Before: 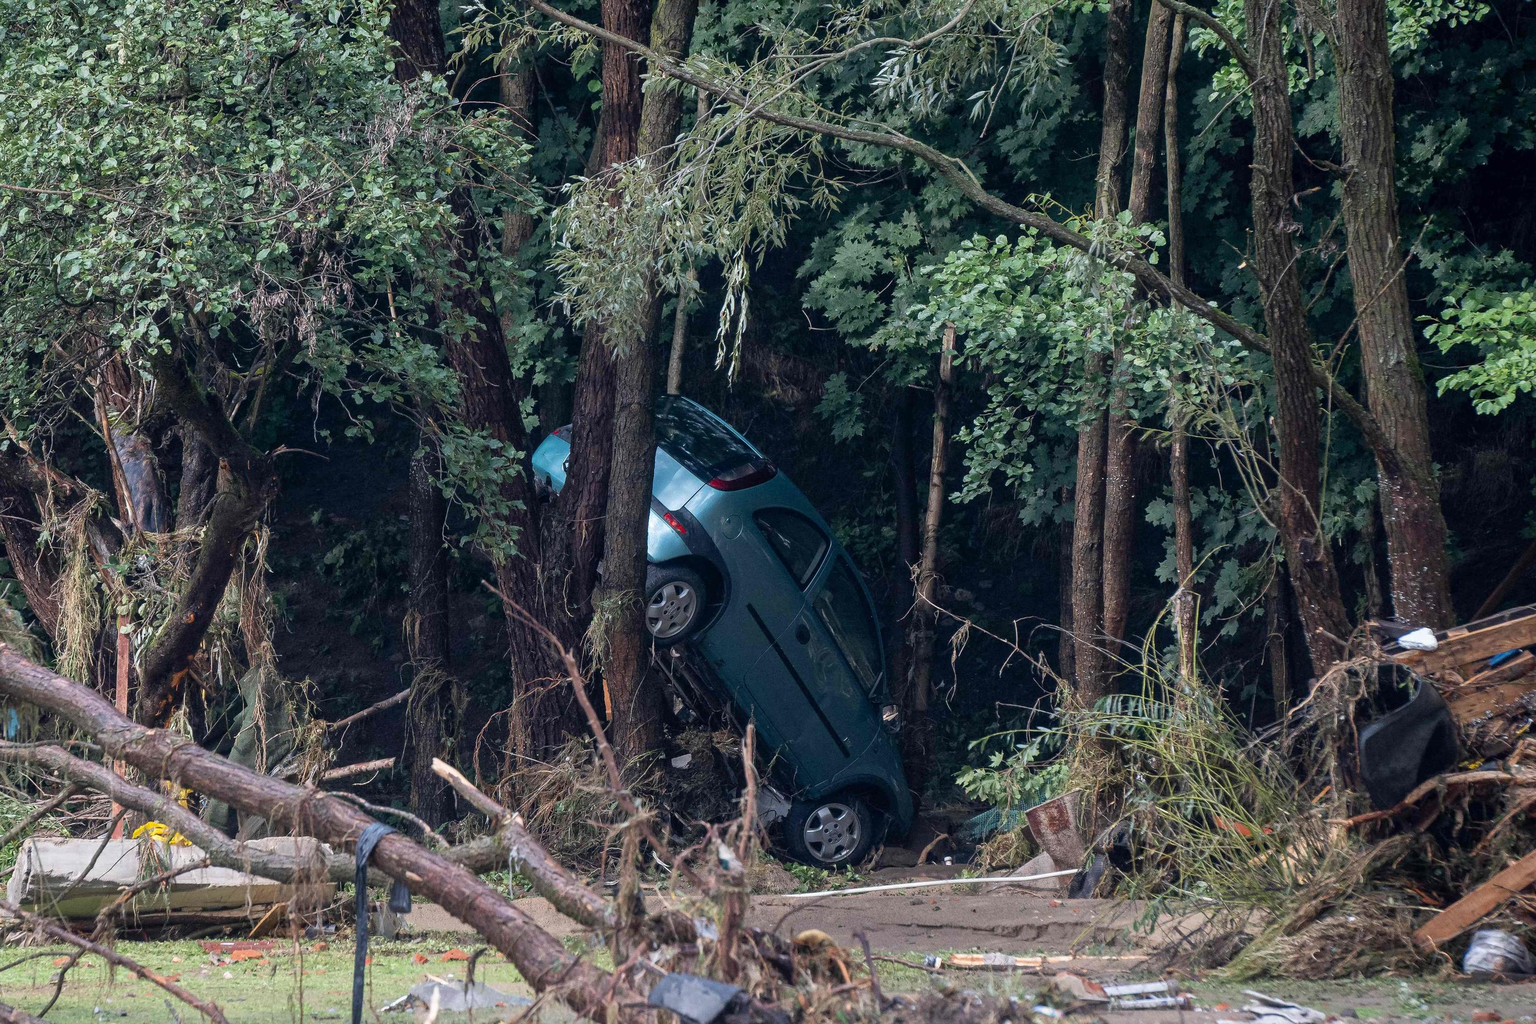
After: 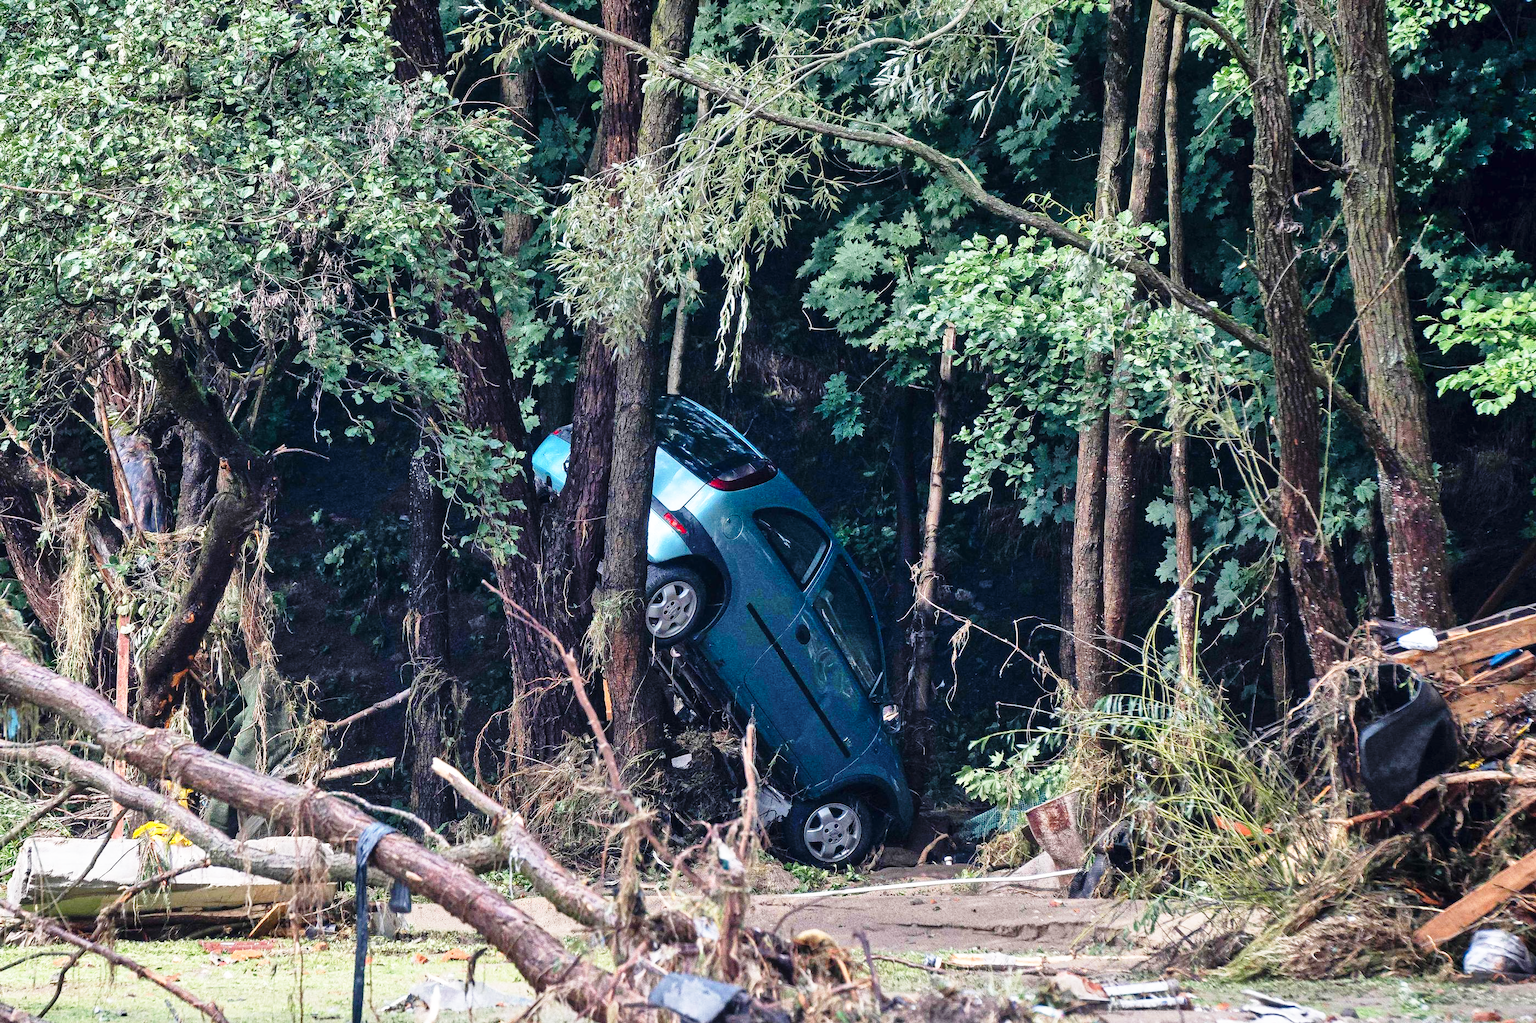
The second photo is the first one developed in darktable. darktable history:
shadows and highlights: soften with gaussian
exposure: compensate highlight preservation false
base curve: curves: ch0 [(0, 0) (0.026, 0.03) (0.109, 0.232) (0.351, 0.748) (0.669, 0.968) (1, 1)], preserve colors none
